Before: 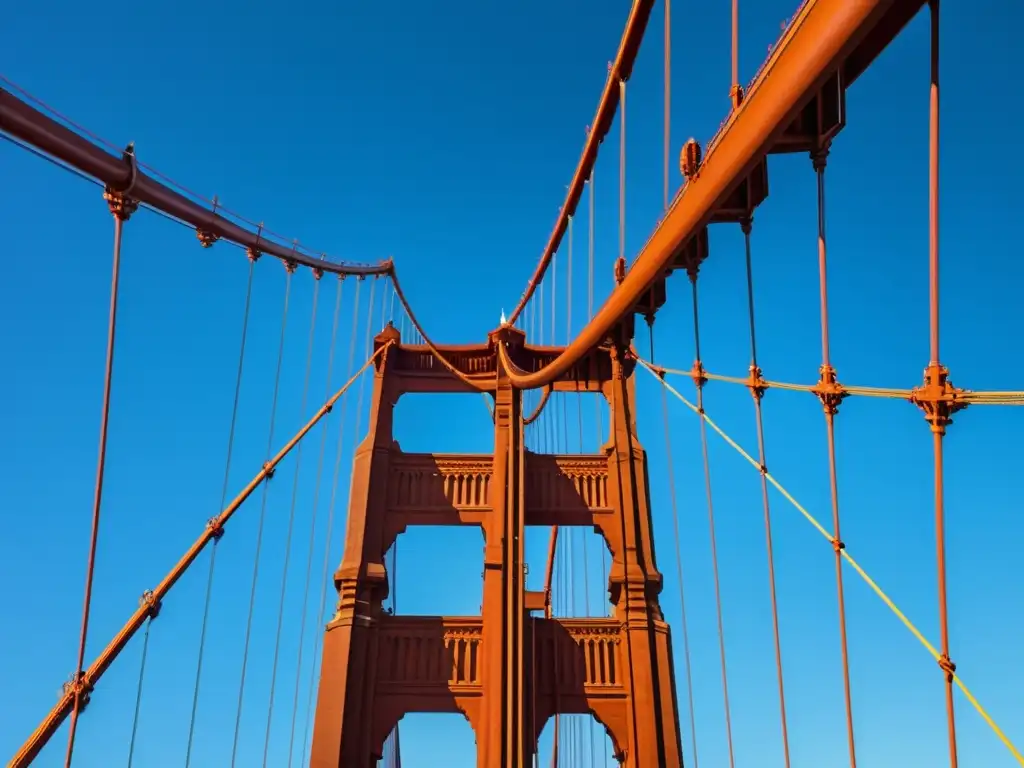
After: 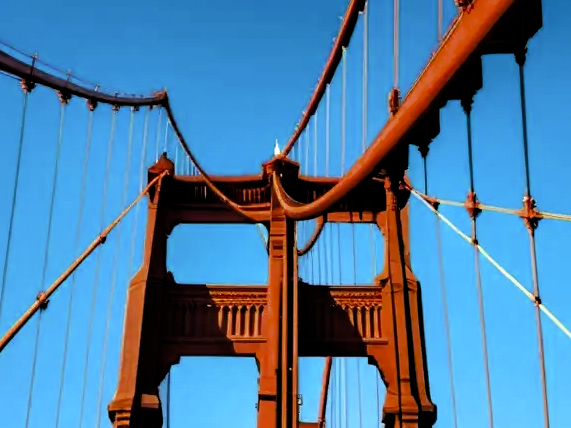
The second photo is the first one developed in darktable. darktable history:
crop and rotate: left 22.13%, top 22.054%, right 22.026%, bottom 22.102%
filmic rgb: black relative exposure -3.63 EV, white relative exposure 2.16 EV, hardness 3.62
tone equalizer: on, module defaults
color zones: curves: ch0 [(0.11, 0.396) (0.195, 0.36) (0.25, 0.5) (0.303, 0.412) (0.357, 0.544) (0.75, 0.5) (0.967, 0.328)]; ch1 [(0, 0.468) (0.112, 0.512) (0.202, 0.6) (0.25, 0.5) (0.307, 0.352) (0.357, 0.544) (0.75, 0.5) (0.963, 0.524)]
